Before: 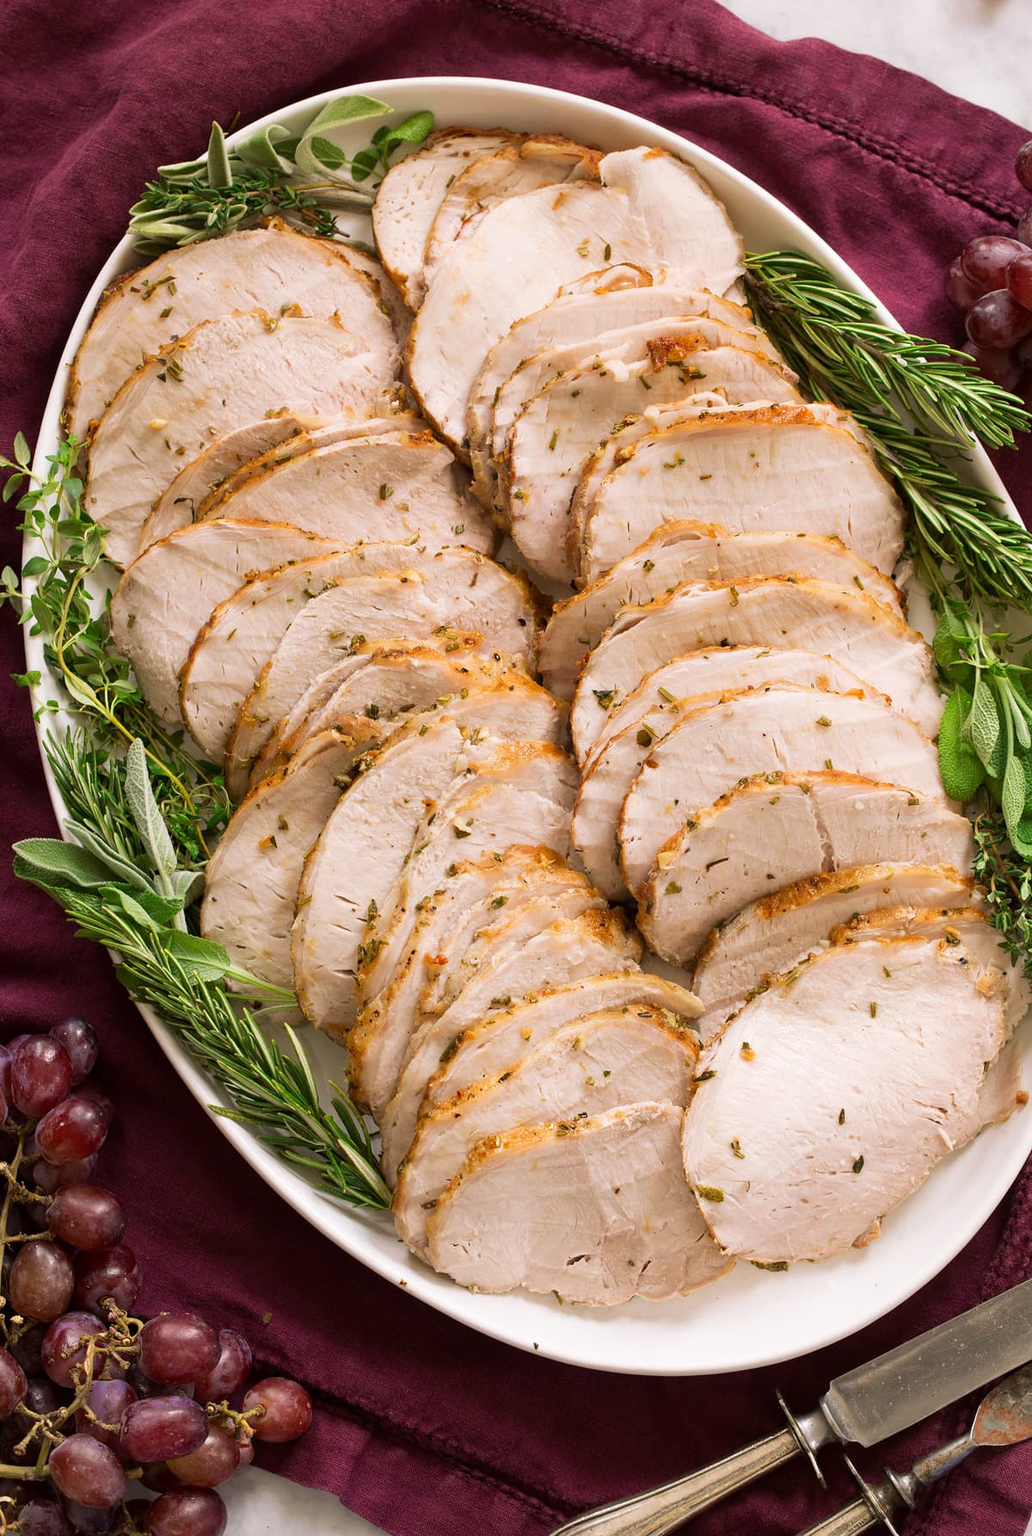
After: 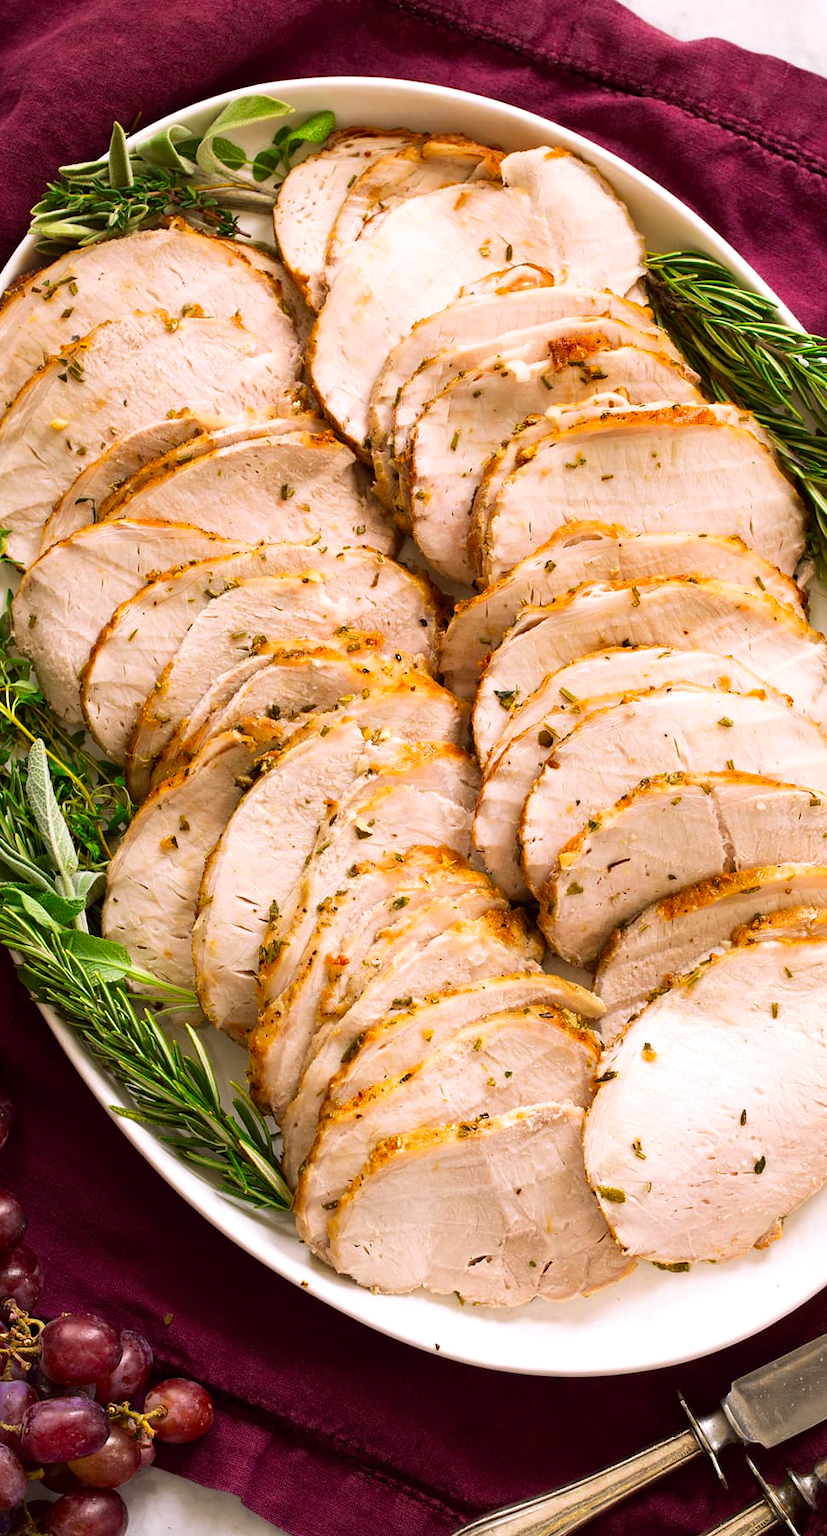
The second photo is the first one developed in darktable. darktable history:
color balance: lift [1, 1.001, 0.999, 1.001], gamma [1, 1.004, 1.007, 0.993], gain [1, 0.991, 0.987, 1.013], contrast 7.5%, contrast fulcrum 10%, output saturation 115%
crop and rotate: left 9.597%, right 10.195%
contrast brightness saturation: contrast 0.08, saturation 0.02
